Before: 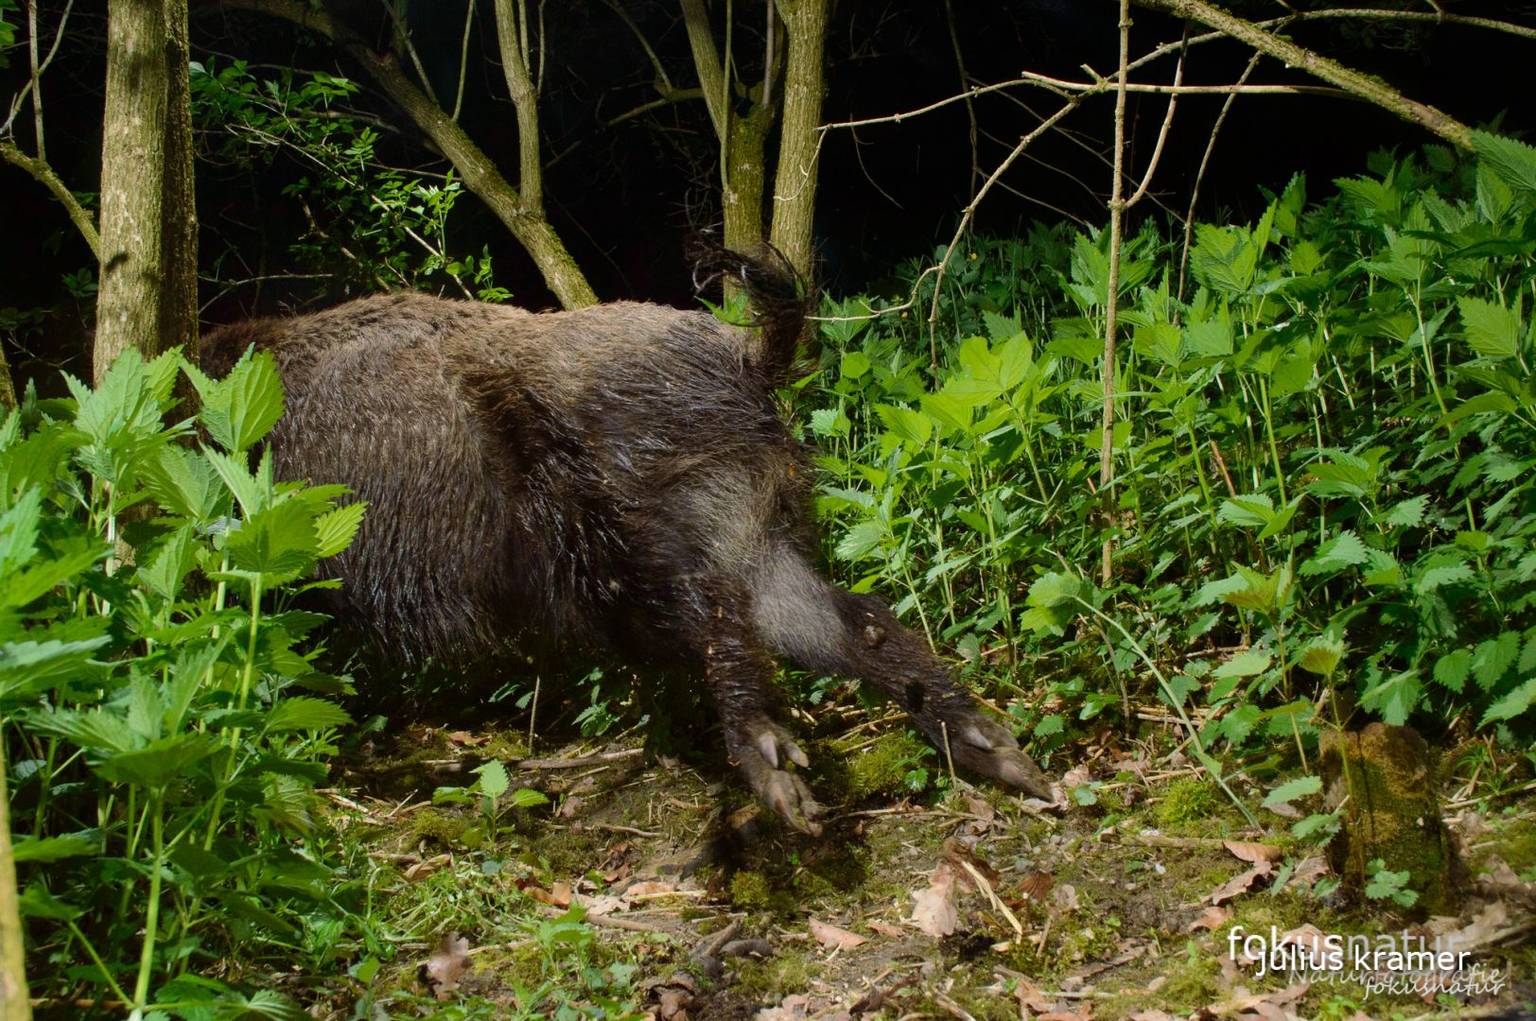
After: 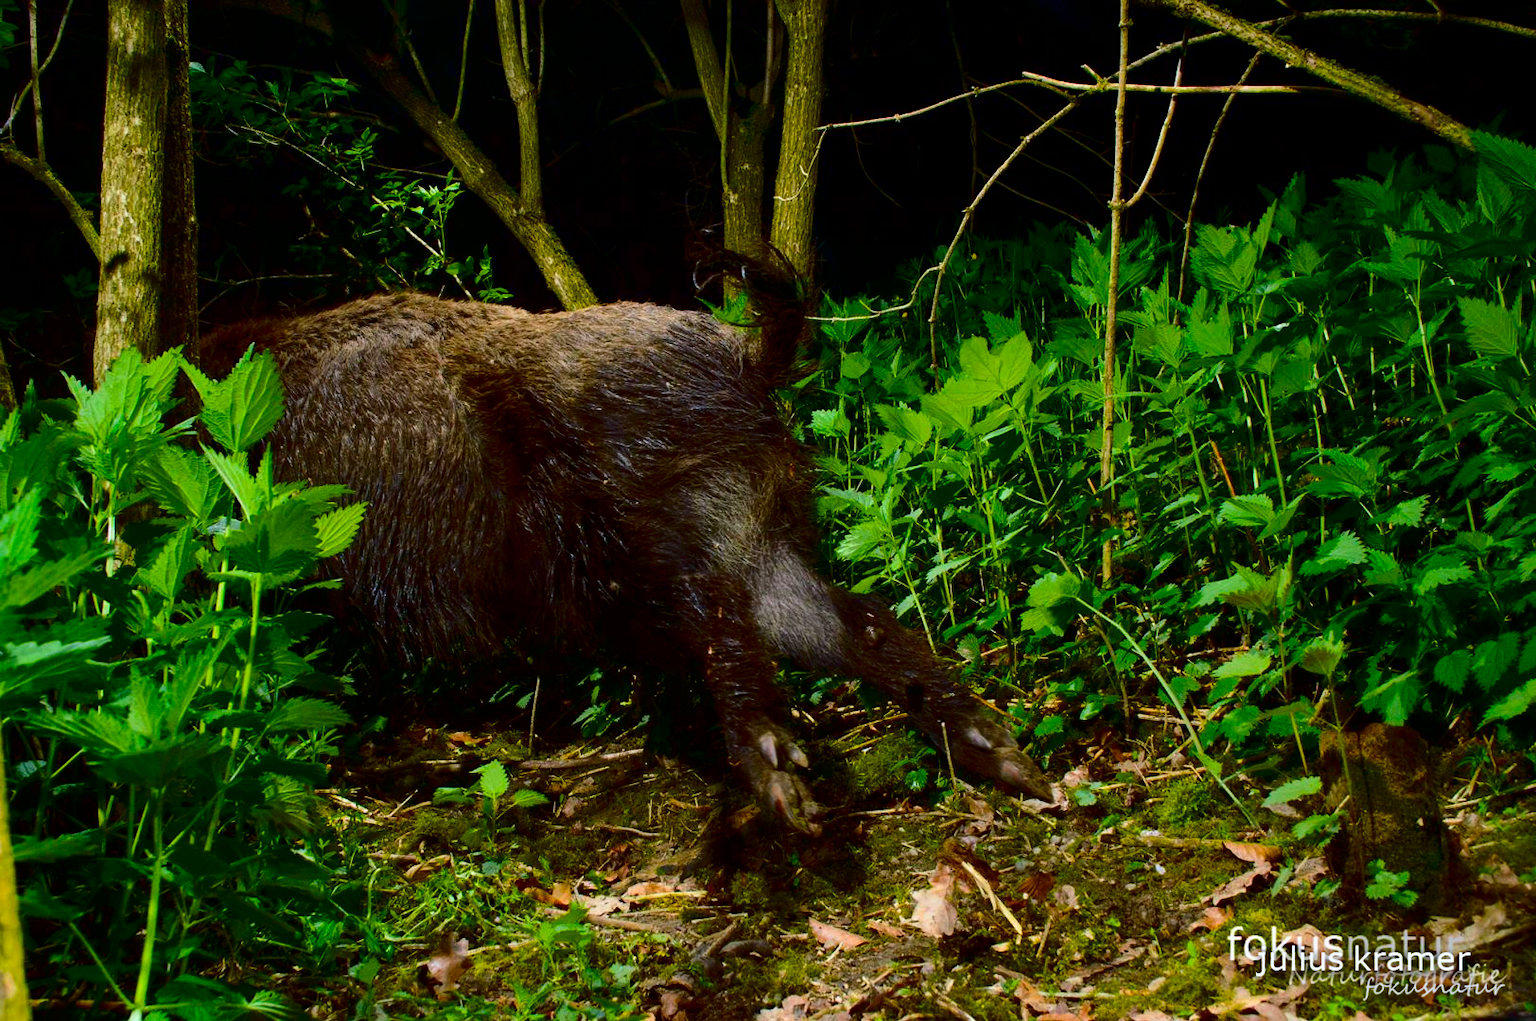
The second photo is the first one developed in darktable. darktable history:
white balance: red 0.976, blue 1.04
color balance rgb: linear chroma grading › global chroma 15%, perceptual saturation grading › global saturation 30%
contrast brightness saturation: contrast 0.22, brightness -0.19, saturation 0.24
